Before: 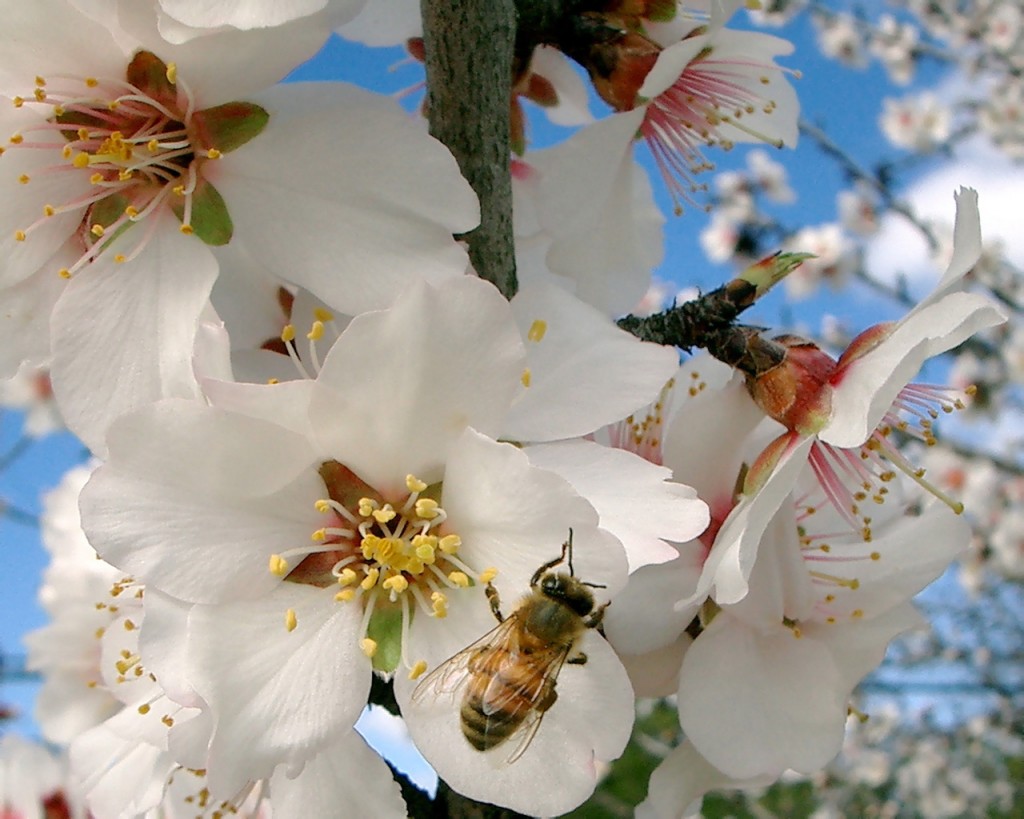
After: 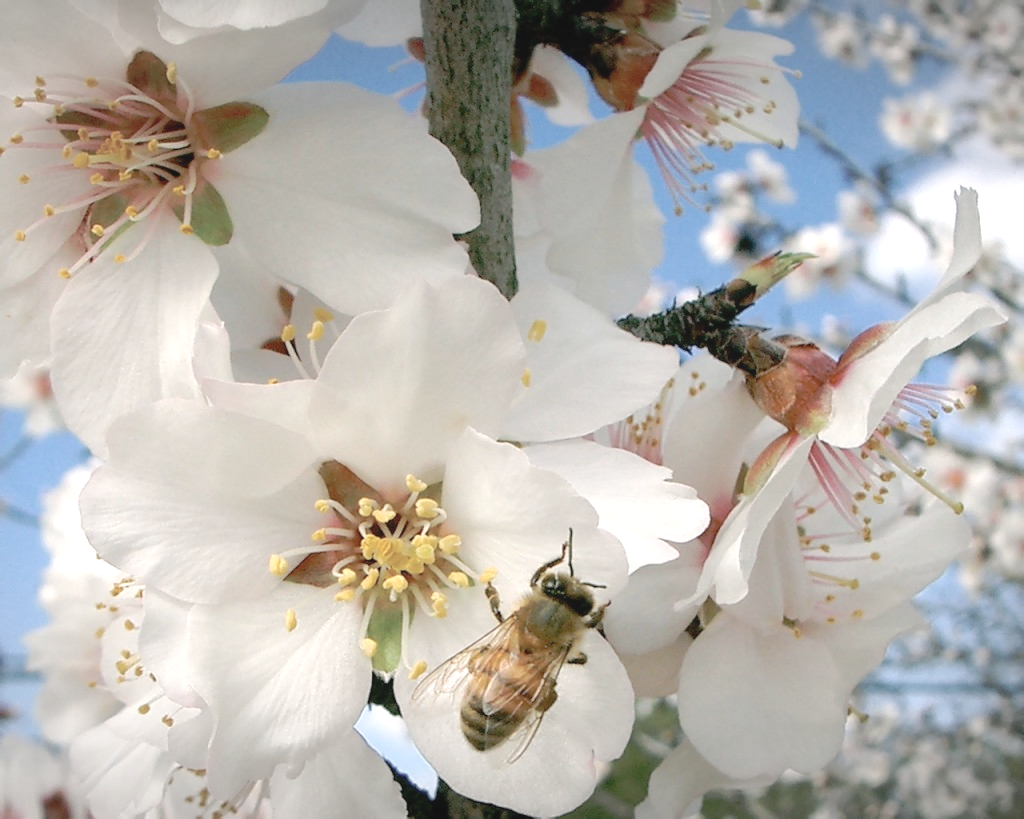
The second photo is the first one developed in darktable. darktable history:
tone curve: curves: ch0 [(0, 0) (0.126, 0.061) (0.362, 0.382) (0.498, 0.498) (0.706, 0.712) (1, 1)]; ch1 [(0, 0) (0.5, 0.505) (0.55, 0.578) (1, 1)]; ch2 [(0, 0) (0.44, 0.424) (0.489, 0.483) (0.537, 0.538) (1, 1)], preserve colors none
vignetting: fall-off start 98.57%, fall-off radius 100.42%, brightness -0.575, width/height ratio 1.423, unbound false
exposure: black level correction 0, exposure 1.001 EV, compensate exposure bias true, compensate highlight preservation false
contrast brightness saturation: contrast -0.259, saturation -0.421
